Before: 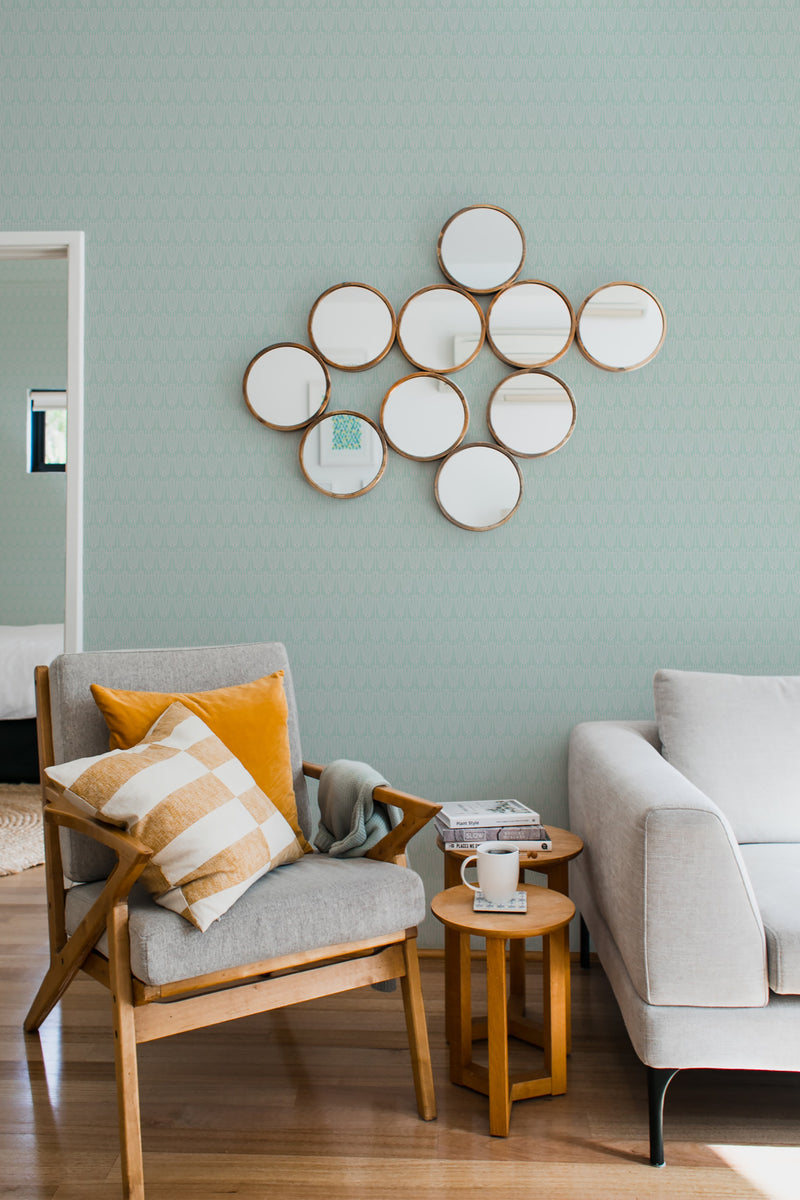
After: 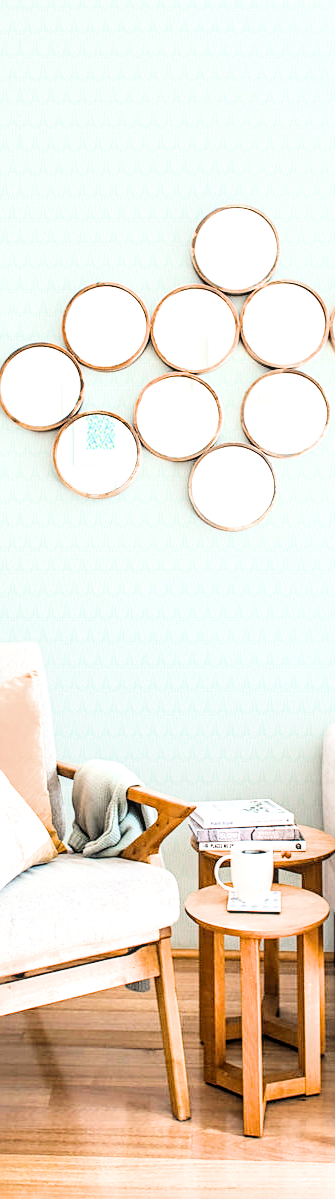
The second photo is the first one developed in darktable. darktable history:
crop: left 30.76%, right 27.264%
filmic rgb: black relative exposure -5.03 EV, white relative exposure 3.99 EV, hardness 2.87, contrast 1.296
sharpen: on, module defaults
local contrast: on, module defaults
exposure: black level correction 0, exposure 2.413 EV, compensate exposure bias true, compensate highlight preservation false
